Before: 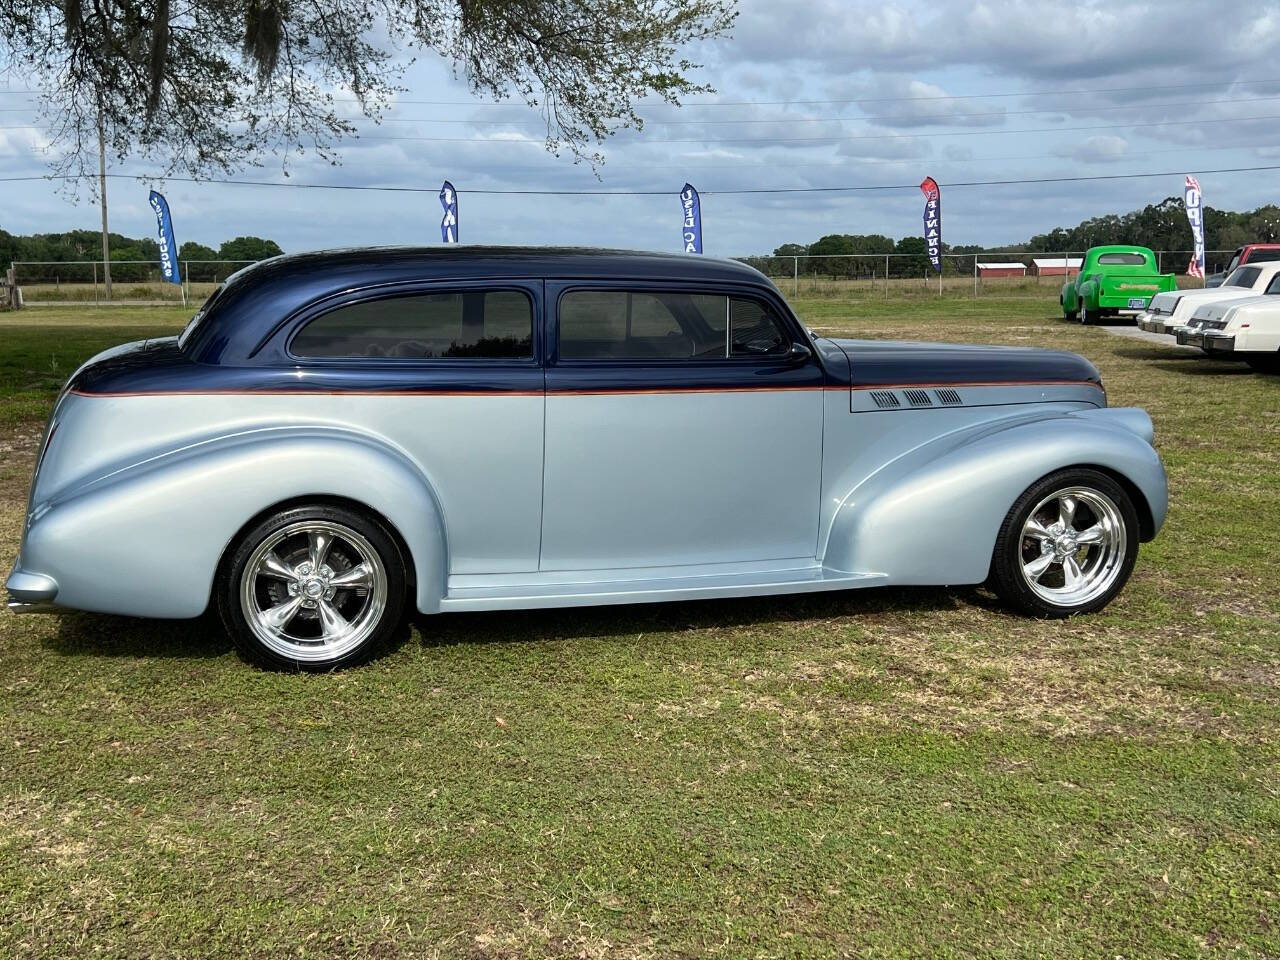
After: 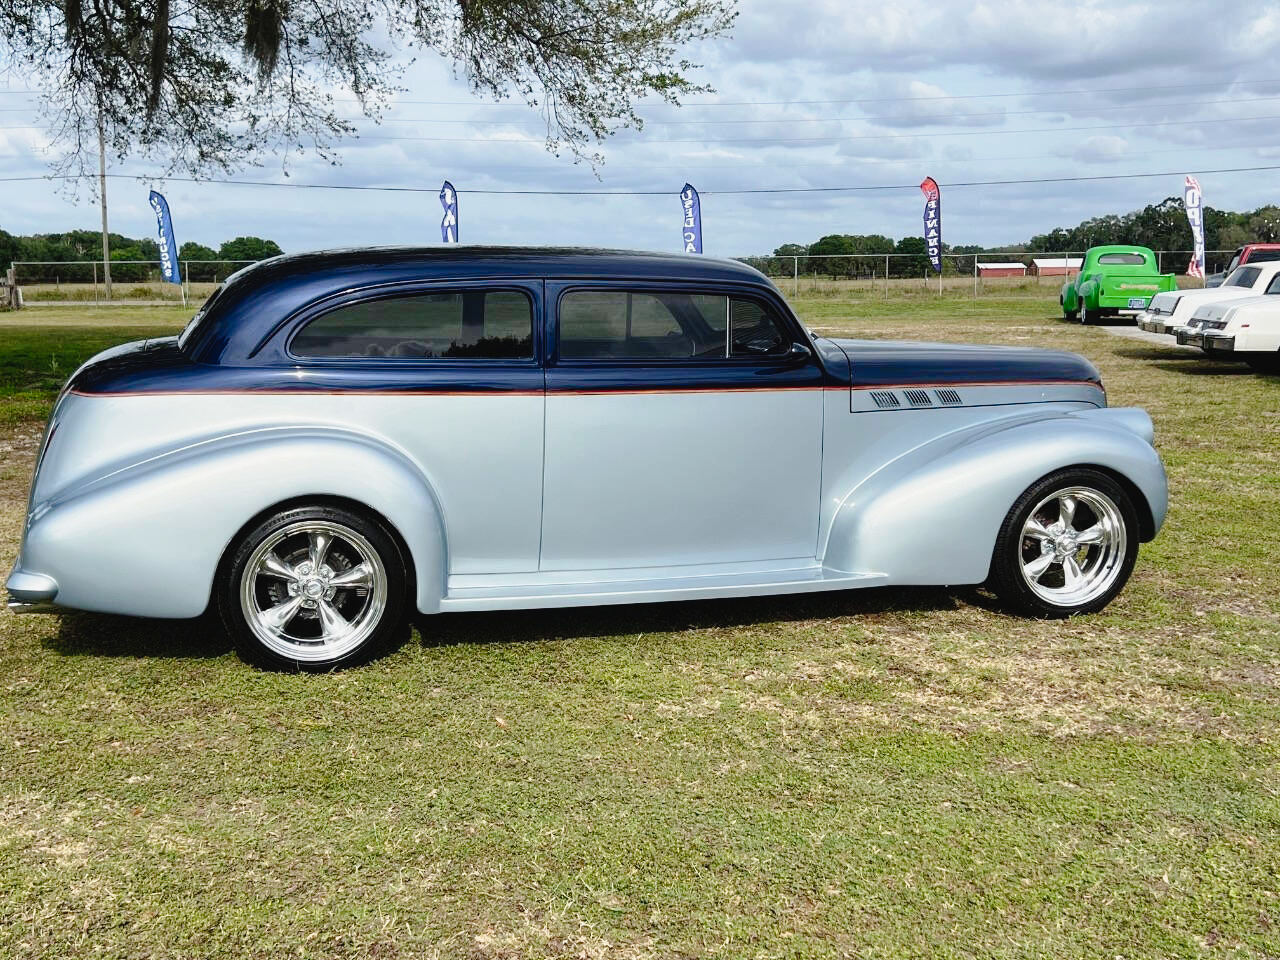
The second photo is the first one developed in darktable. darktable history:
tone curve: curves: ch0 [(0.001, 0.029) (0.084, 0.074) (0.162, 0.165) (0.304, 0.382) (0.466, 0.576) (0.654, 0.741) (0.848, 0.906) (0.984, 0.963)]; ch1 [(0, 0) (0.34, 0.235) (0.46, 0.46) (0.515, 0.502) (0.553, 0.567) (0.764, 0.815) (1, 1)]; ch2 [(0, 0) (0.44, 0.458) (0.479, 0.492) (0.524, 0.507) (0.547, 0.579) (0.673, 0.712) (1, 1)], preserve colors none
